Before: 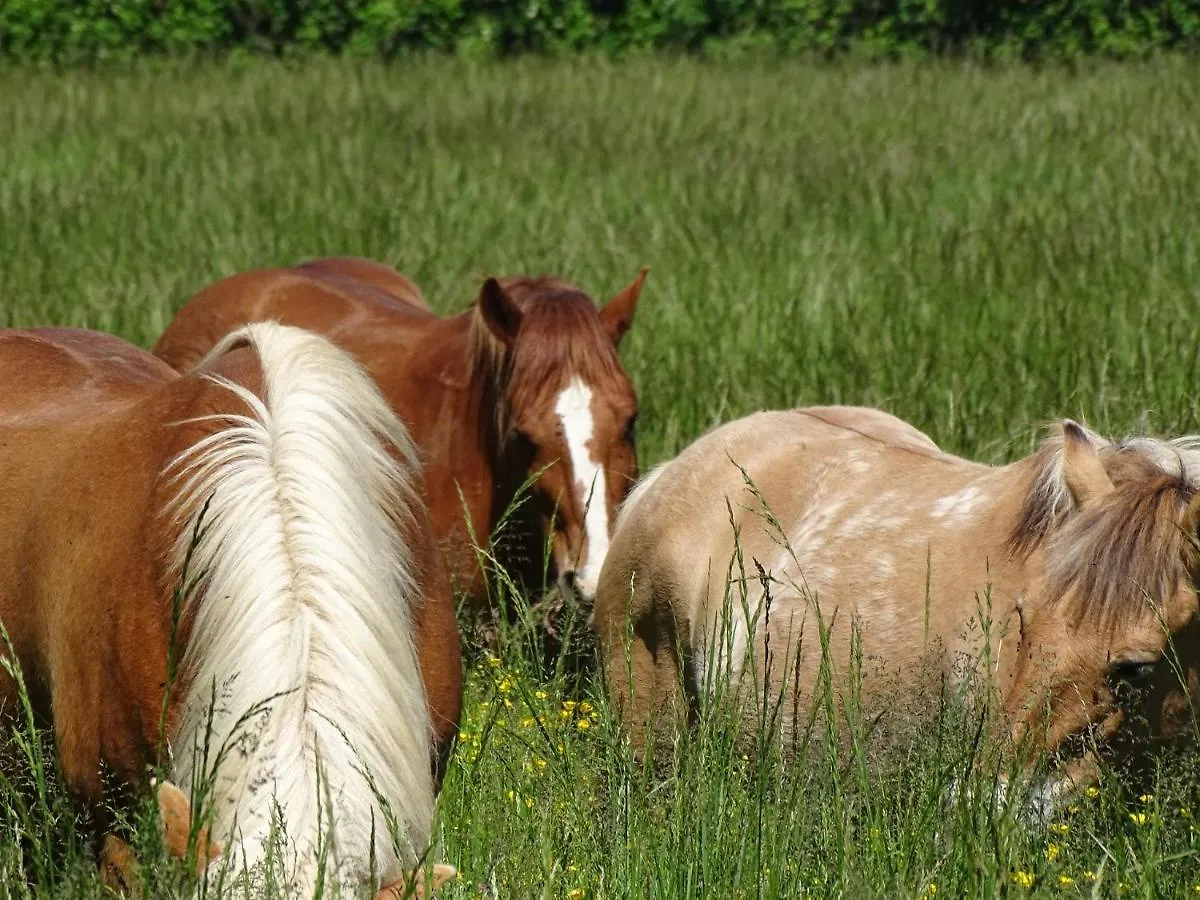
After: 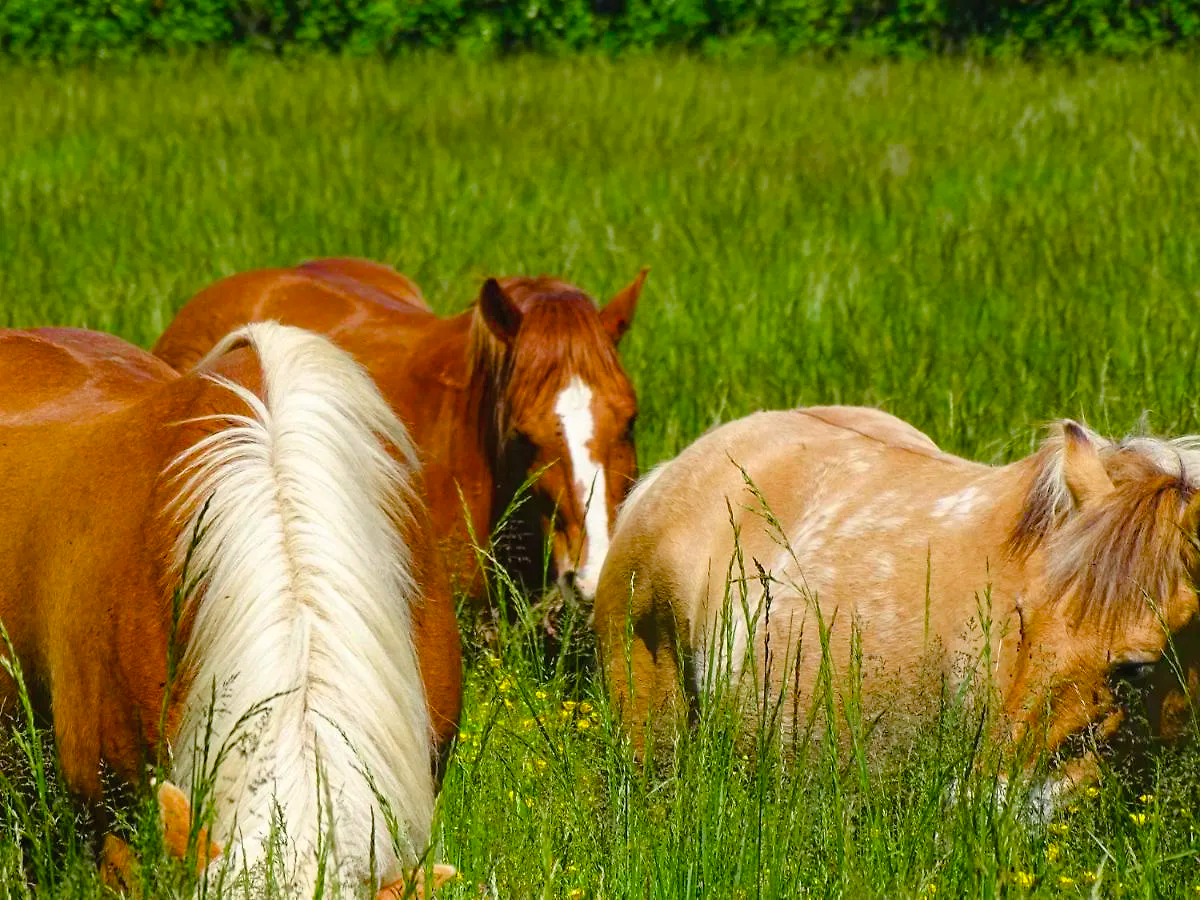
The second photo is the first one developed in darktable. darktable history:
contrast brightness saturation: brightness 0.085, saturation 0.195
color balance rgb: perceptual saturation grading › global saturation 44.306%, perceptual saturation grading › highlights -25.519%, perceptual saturation grading › shadows 49.219%
